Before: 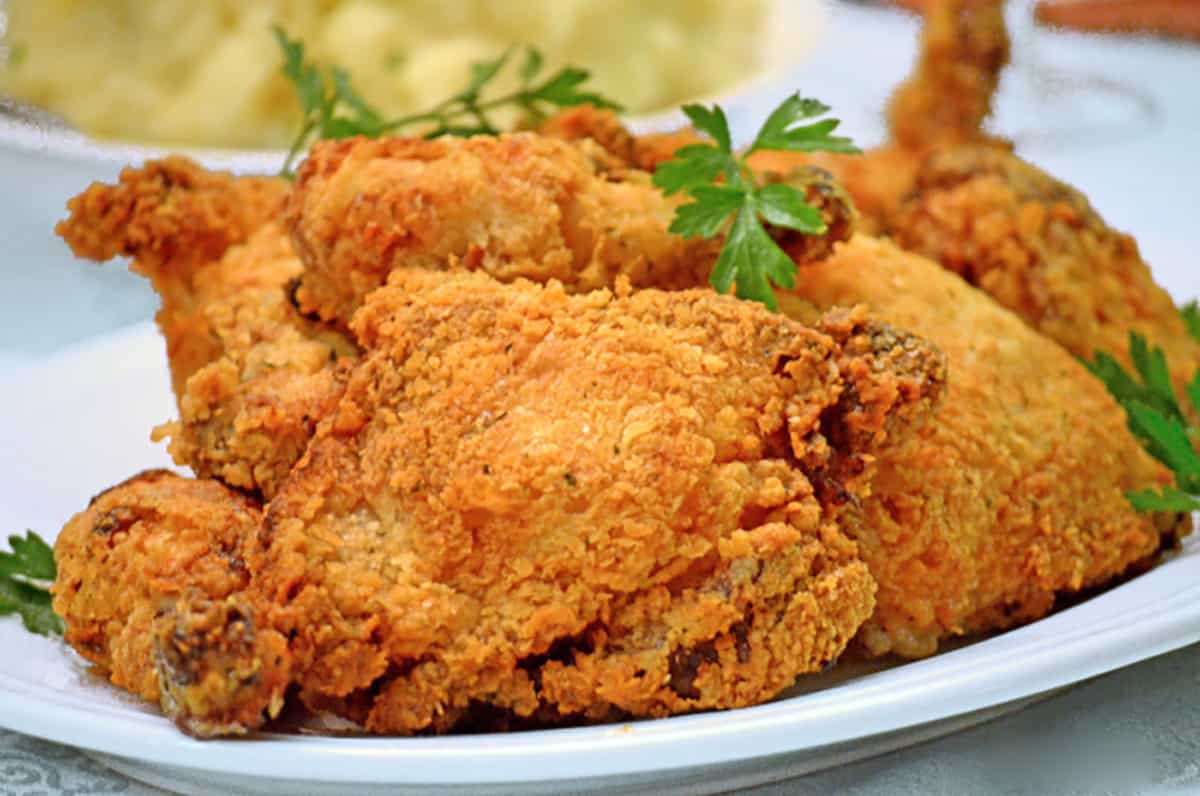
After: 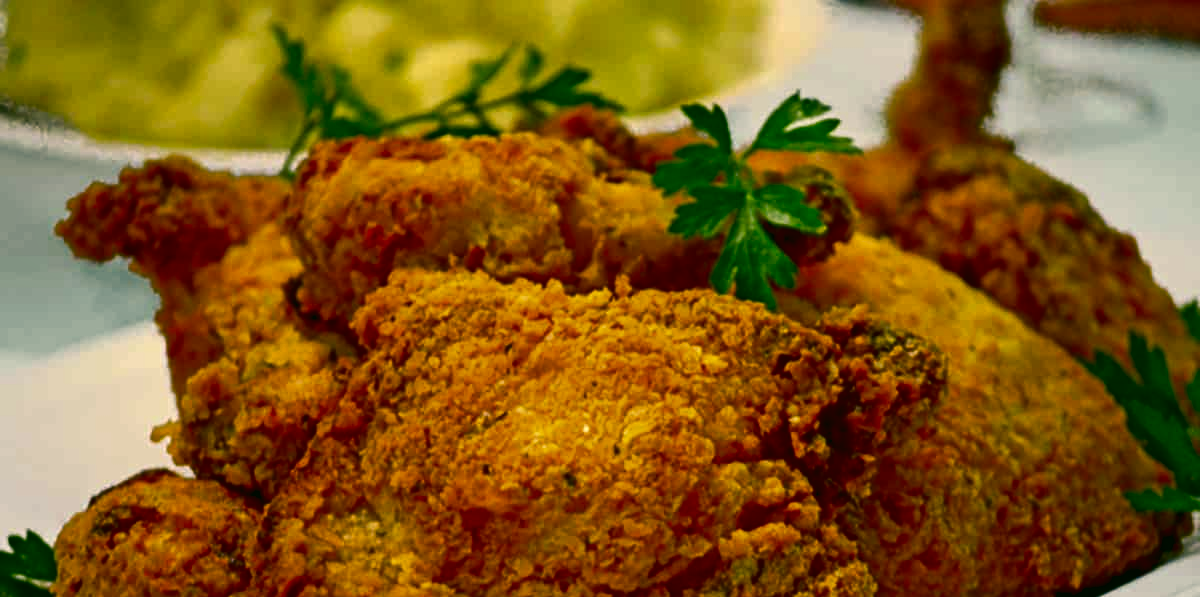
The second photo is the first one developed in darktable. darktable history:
crop: bottom 24.967%
tone curve: curves: ch0 [(0, 0) (0.003, 0.003) (0.011, 0.011) (0.025, 0.024) (0.044, 0.044) (0.069, 0.068) (0.1, 0.098) (0.136, 0.133) (0.177, 0.174) (0.224, 0.22) (0.277, 0.272) (0.335, 0.329) (0.399, 0.392) (0.468, 0.46) (0.543, 0.546) (0.623, 0.626) (0.709, 0.711) (0.801, 0.802) (0.898, 0.898) (1, 1)], preserve colors none
color correction: highlights a* 5.3, highlights b* 24.26, shadows a* -15.58, shadows b* 4.02
tone equalizer: on, module defaults
contrast brightness saturation: contrast 0.09, brightness -0.59, saturation 0.17
